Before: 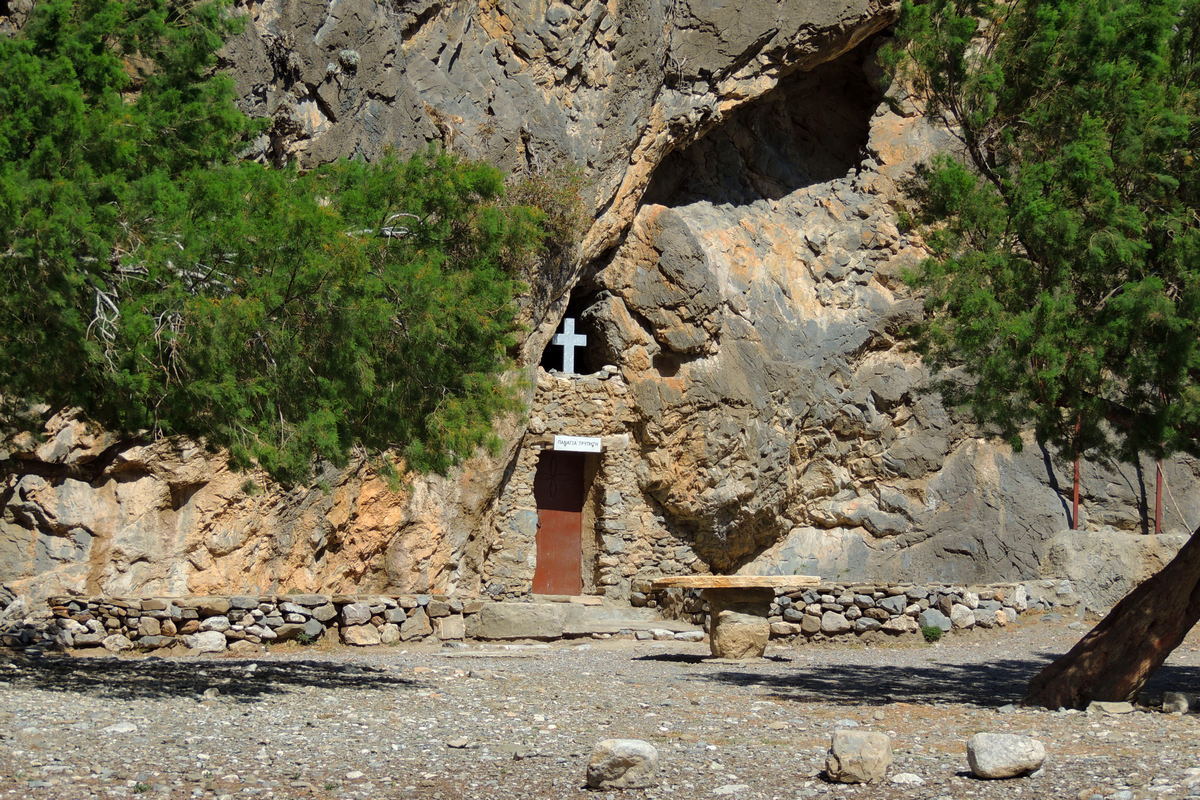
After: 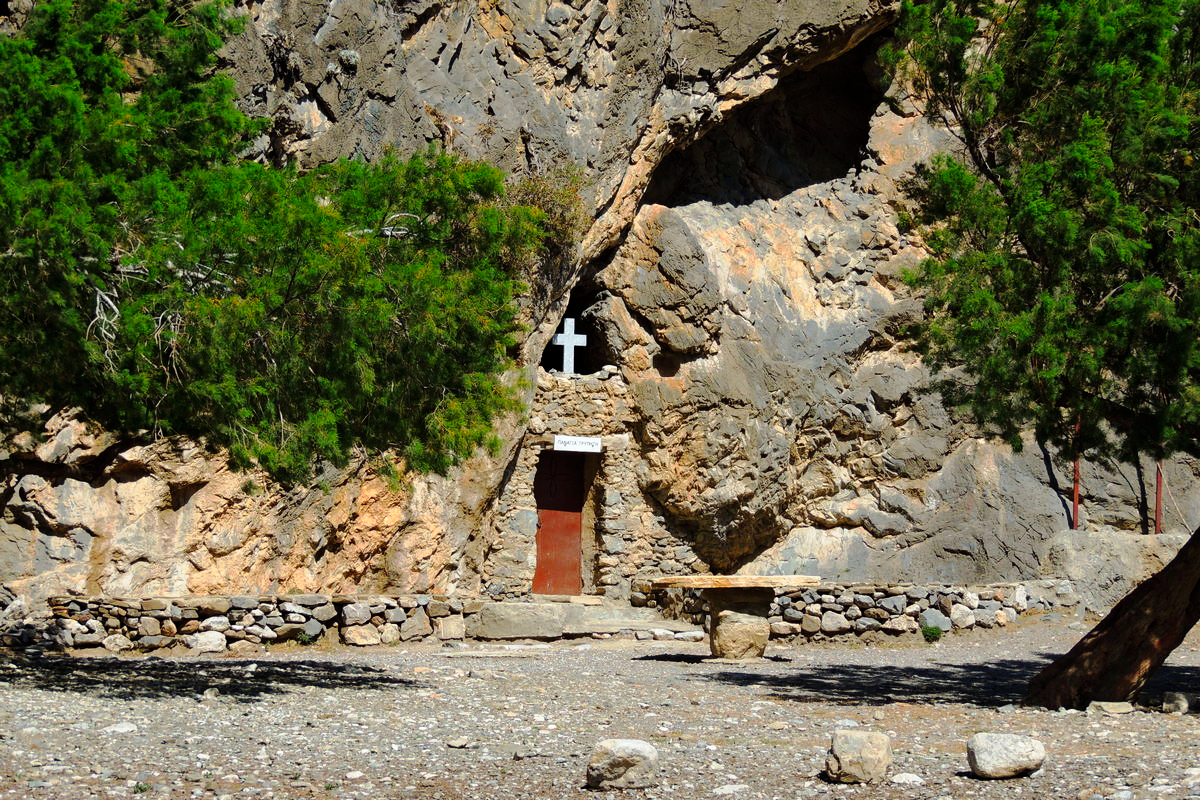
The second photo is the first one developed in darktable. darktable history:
tone curve: curves: ch0 [(0.003, 0) (0.066, 0.023) (0.154, 0.082) (0.281, 0.221) (0.405, 0.389) (0.517, 0.553) (0.716, 0.743) (0.822, 0.882) (1, 1)]; ch1 [(0, 0) (0.164, 0.115) (0.337, 0.332) (0.39, 0.398) (0.464, 0.461) (0.501, 0.5) (0.521, 0.526) (0.571, 0.606) (0.656, 0.677) (0.723, 0.731) (0.811, 0.796) (1, 1)]; ch2 [(0, 0) (0.337, 0.382) (0.464, 0.476) (0.501, 0.502) (0.527, 0.54) (0.556, 0.567) (0.575, 0.606) (0.659, 0.736) (1, 1)], preserve colors none
